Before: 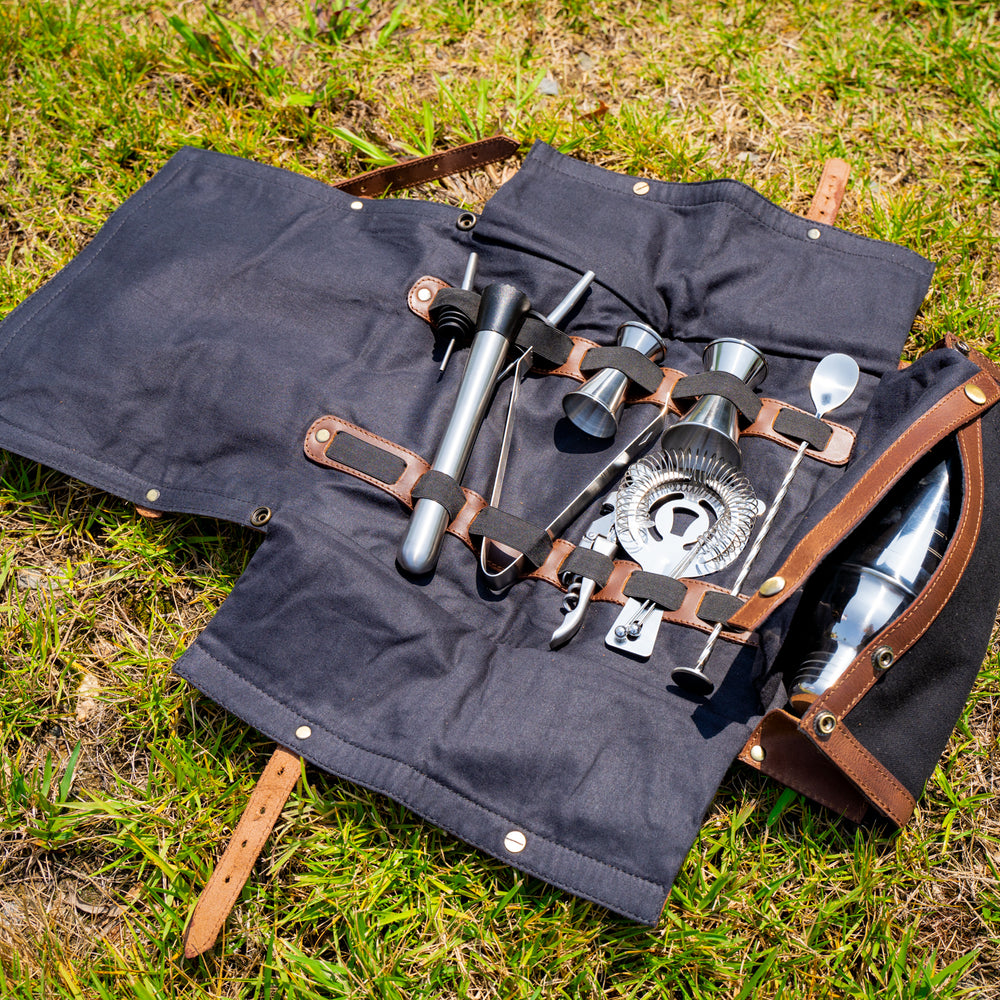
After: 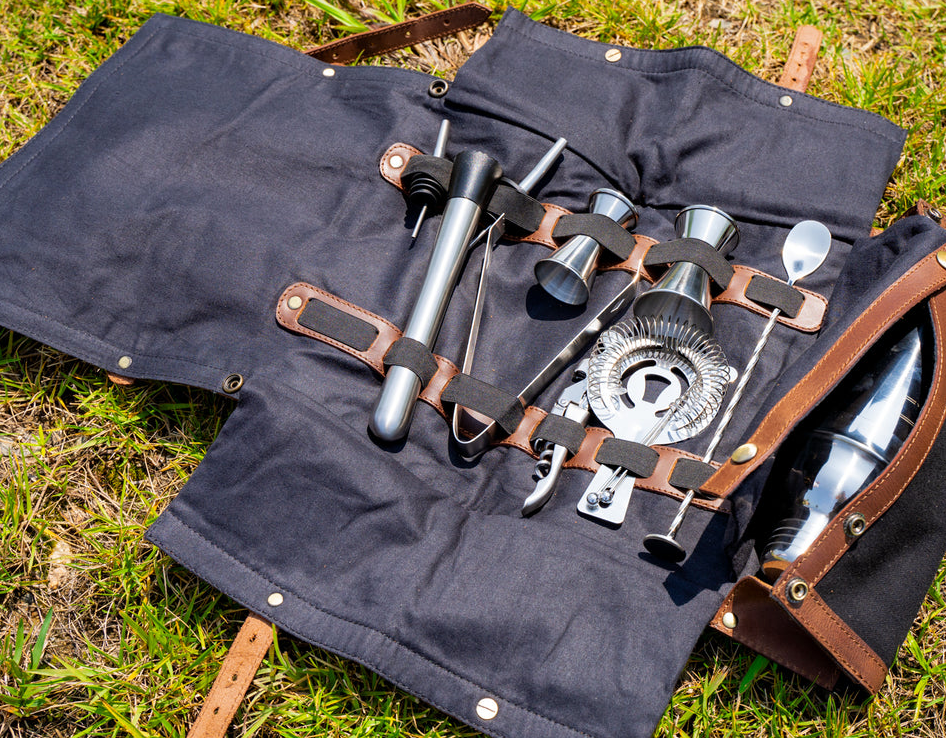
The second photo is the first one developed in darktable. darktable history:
crop and rotate: left 2.879%, top 13.344%, right 2.519%, bottom 12.827%
